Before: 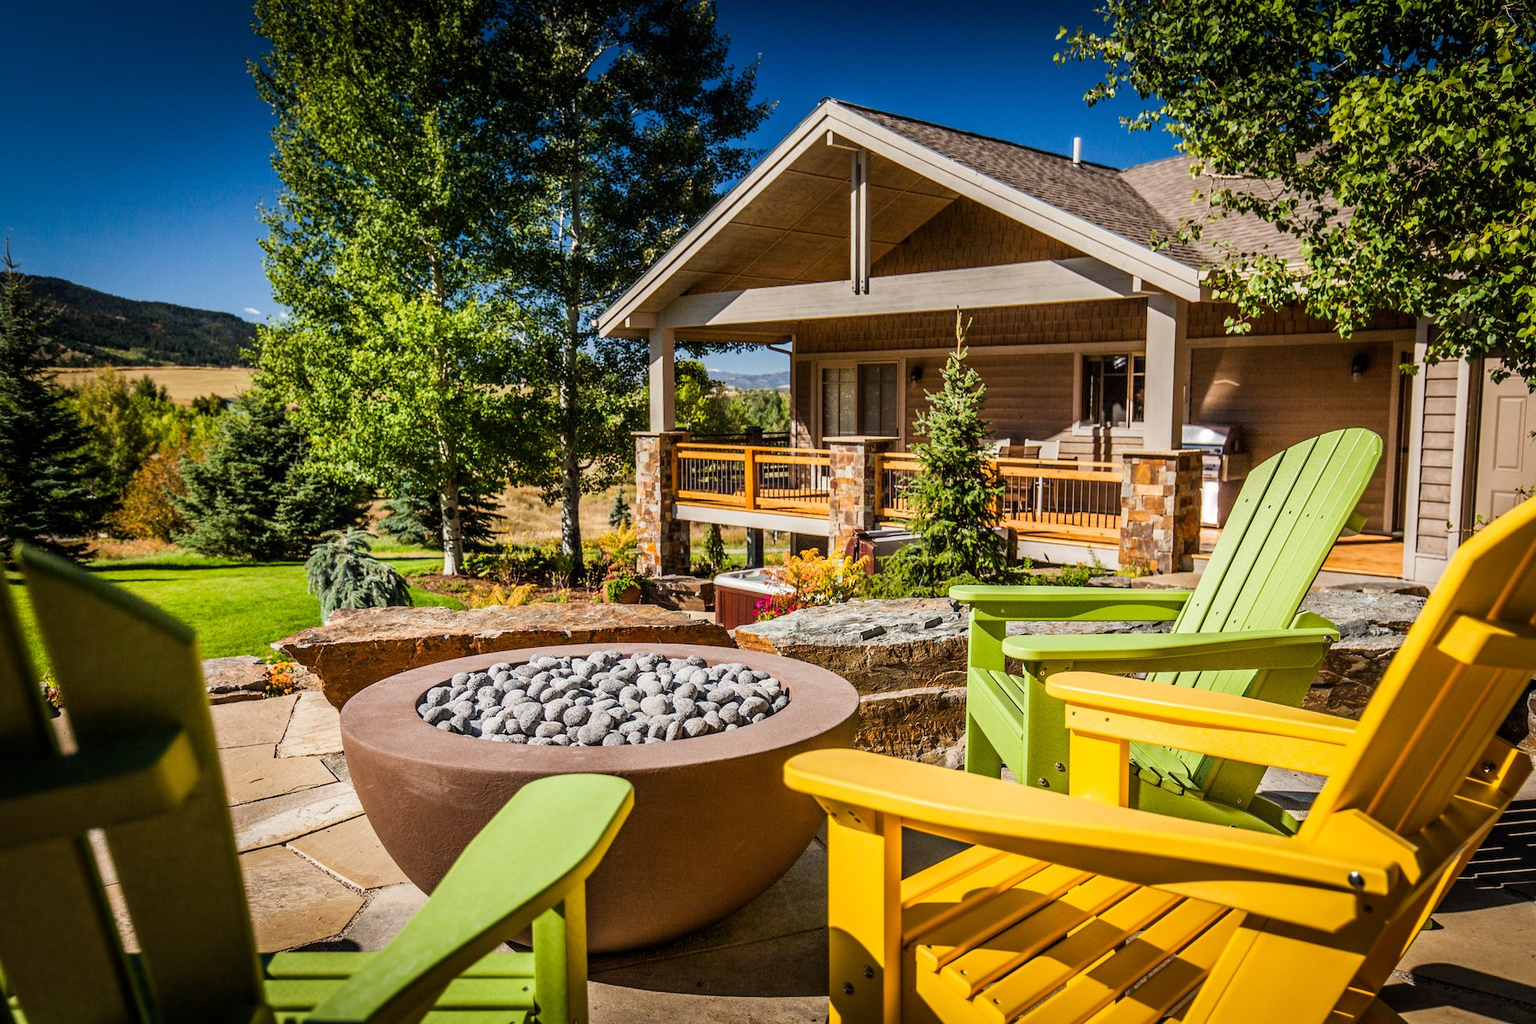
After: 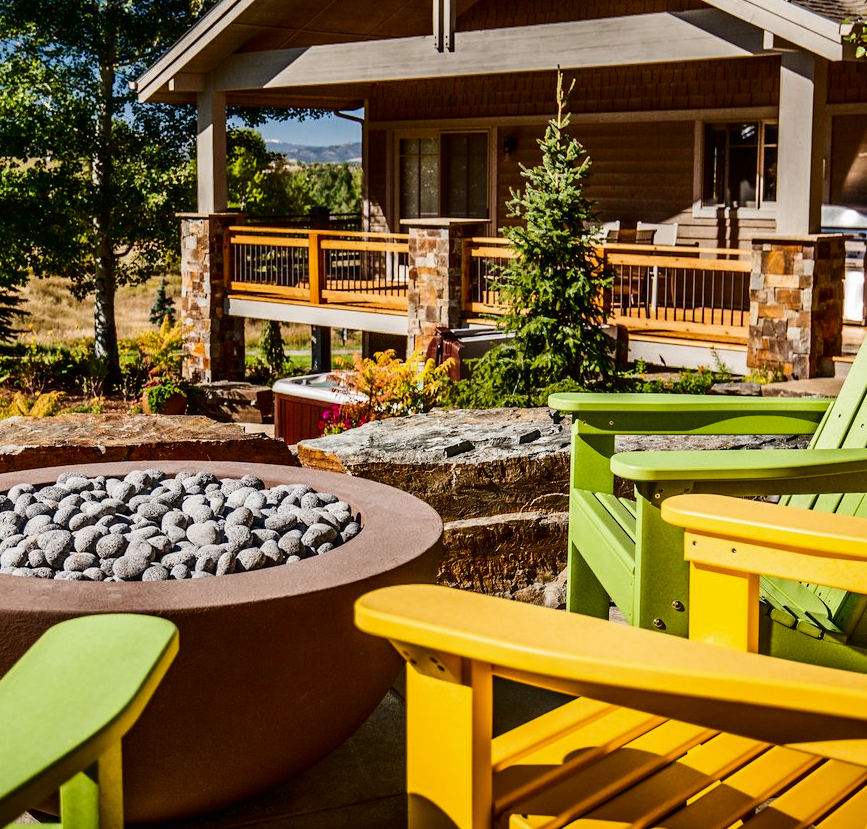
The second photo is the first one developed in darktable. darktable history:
crop: left 31.374%, top 24.465%, right 20.445%, bottom 6.439%
tone curve: curves: ch0 [(0, 0) (0.003, 0.006) (0.011, 0.007) (0.025, 0.01) (0.044, 0.015) (0.069, 0.023) (0.1, 0.031) (0.136, 0.045) (0.177, 0.066) (0.224, 0.098) (0.277, 0.139) (0.335, 0.194) (0.399, 0.254) (0.468, 0.346) (0.543, 0.45) (0.623, 0.56) (0.709, 0.667) (0.801, 0.78) (0.898, 0.891) (1, 1)], color space Lab, independent channels, preserve colors none
